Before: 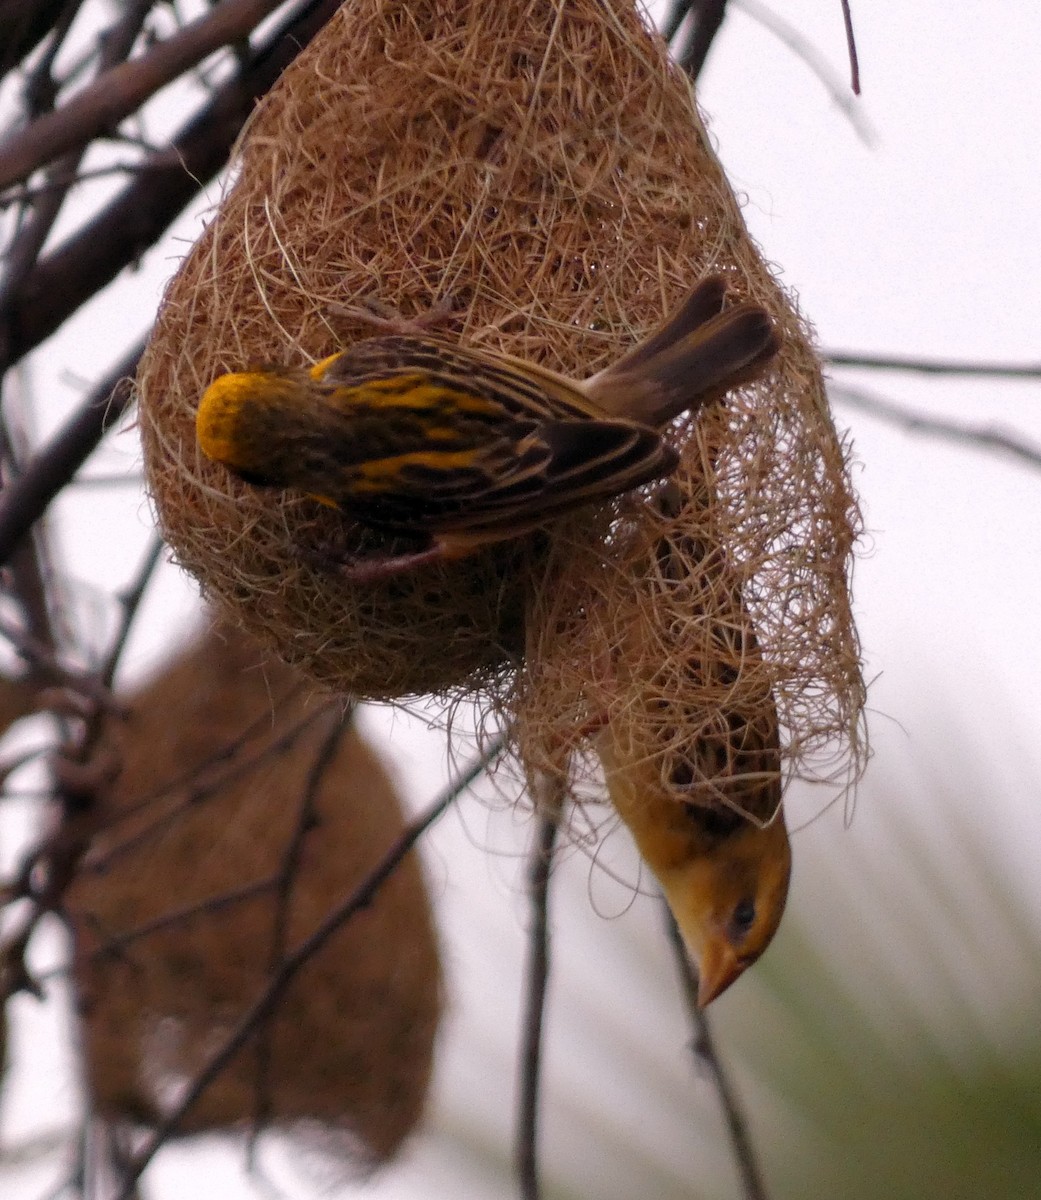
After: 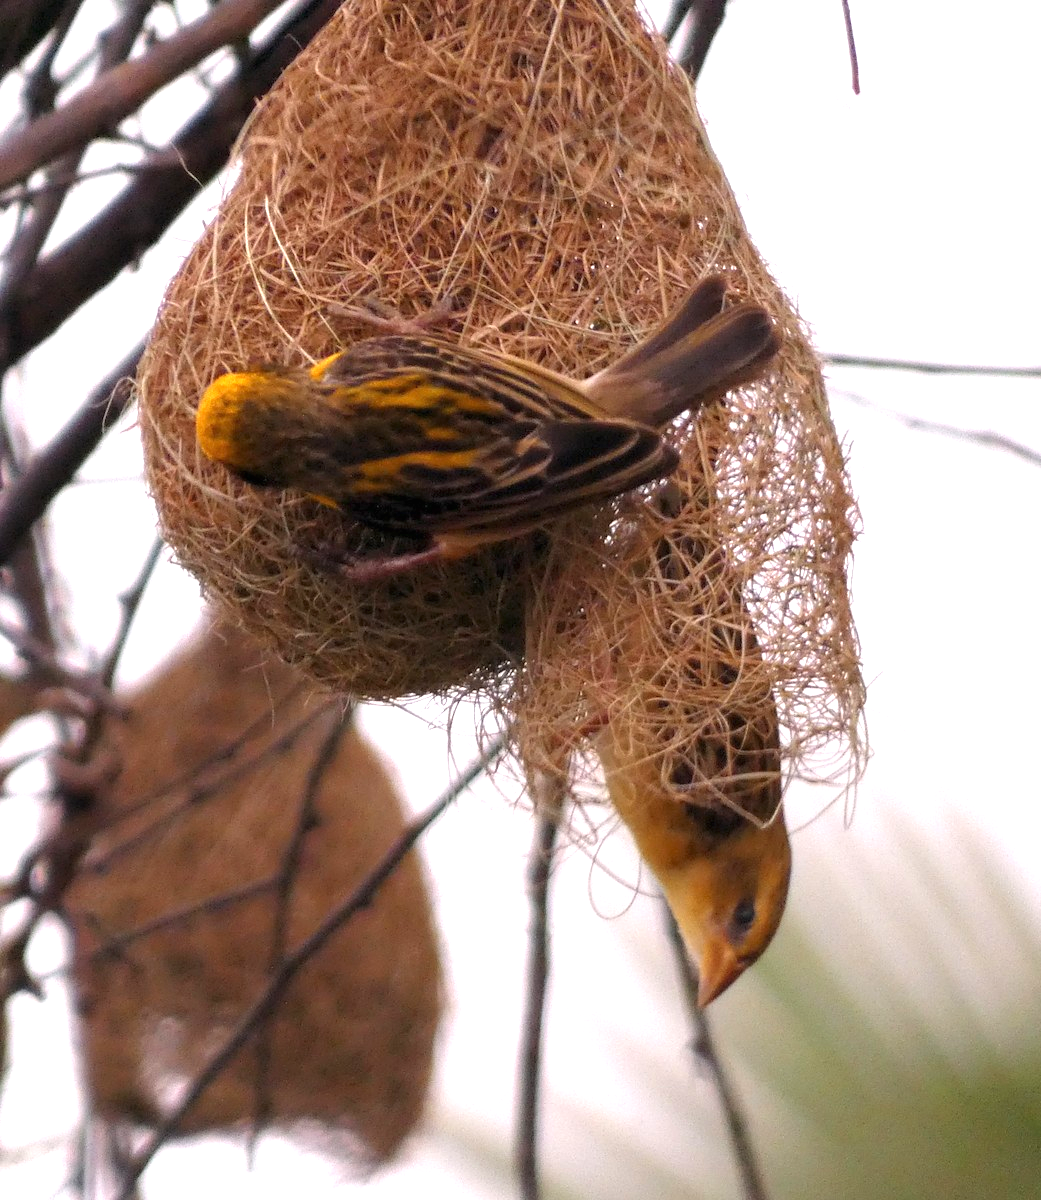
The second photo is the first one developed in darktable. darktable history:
exposure: black level correction 0, exposure 1.102 EV, compensate exposure bias true, compensate highlight preservation false
